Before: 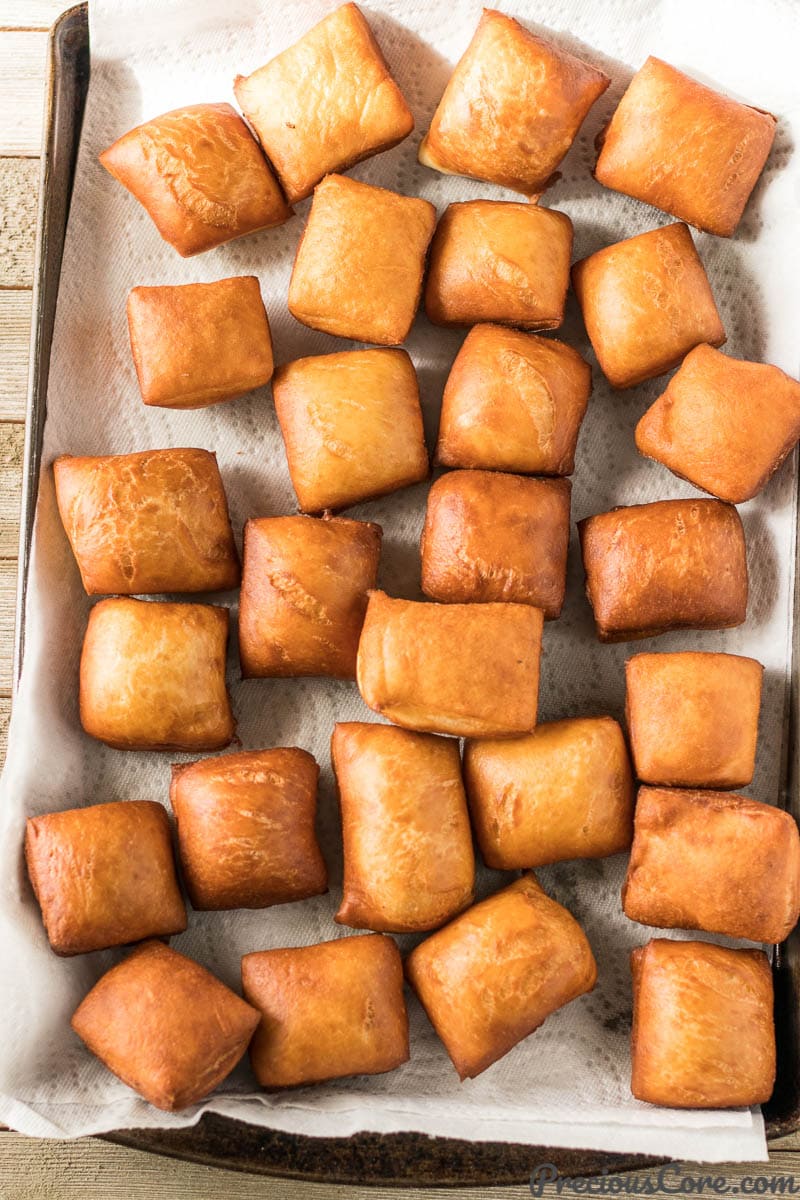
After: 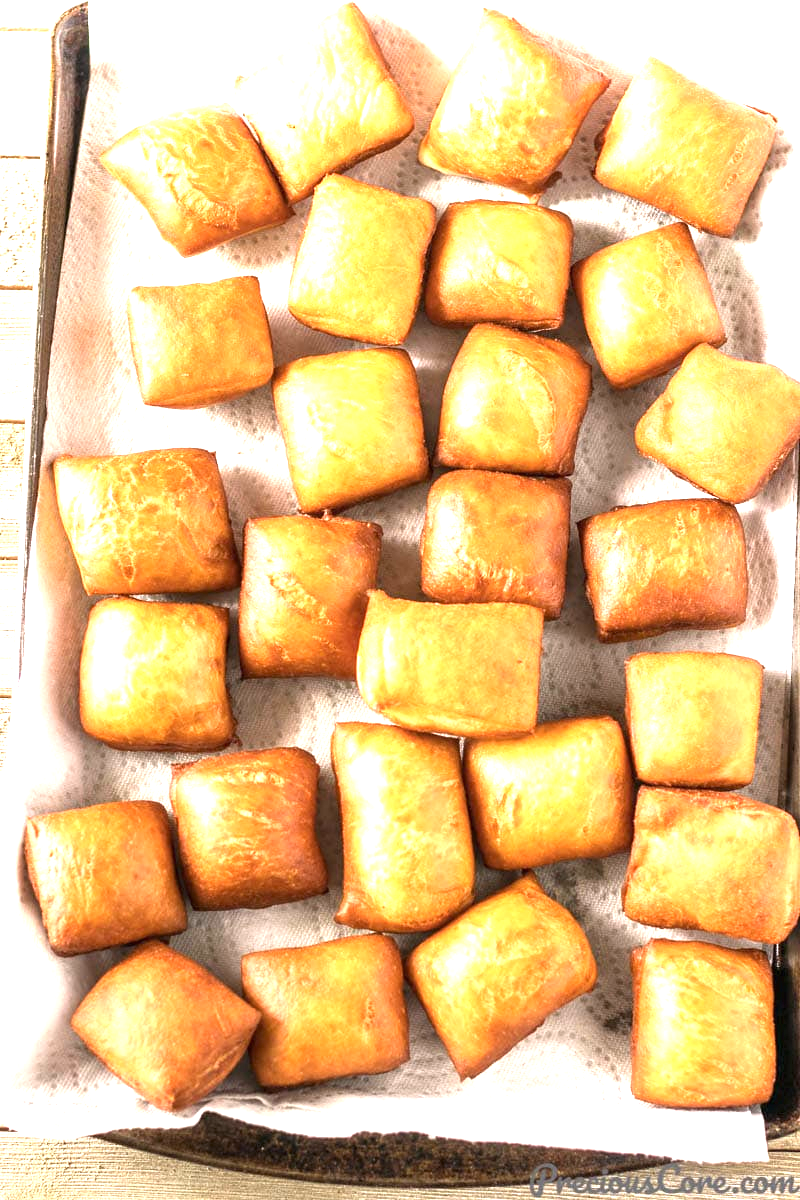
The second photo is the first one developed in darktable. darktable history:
white balance: red 1.009, blue 1.027
rgb levels: preserve colors max RGB
exposure: black level correction 0, exposure 1.388 EV, compensate exposure bias true, compensate highlight preservation false
